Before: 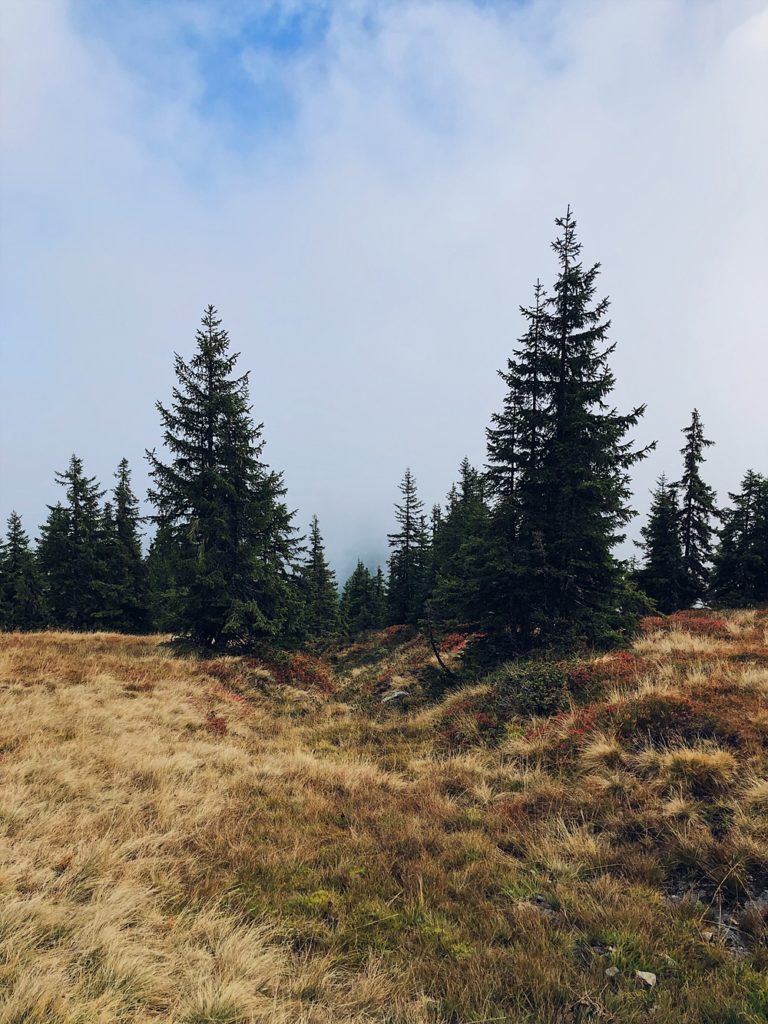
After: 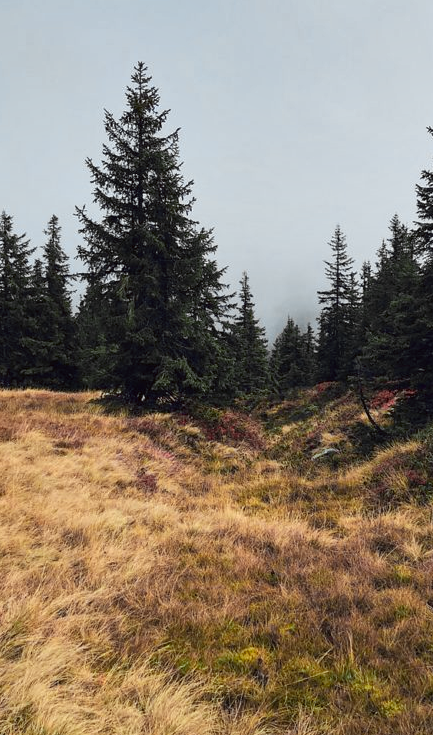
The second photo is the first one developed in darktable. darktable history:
crop: left 9.12%, top 23.778%, right 34.479%, bottom 4.444%
contrast brightness saturation: saturation -0.033
shadows and highlights: shadows 12.81, white point adjustment 1.22, soften with gaussian
color zones: curves: ch0 [(0.257, 0.558) (0.75, 0.565)]; ch1 [(0.004, 0.857) (0.14, 0.416) (0.257, 0.695) (0.442, 0.032) (0.736, 0.266) (0.891, 0.741)]; ch2 [(0, 0.623) (0.112, 0.436) (0.271, 0.474) (0.516, 0.64) (0.743, 0.286)]
color correction: highlights a* -2.77, highlights b* -2.5, shadows a* 2.5, shadows b* 2.97
